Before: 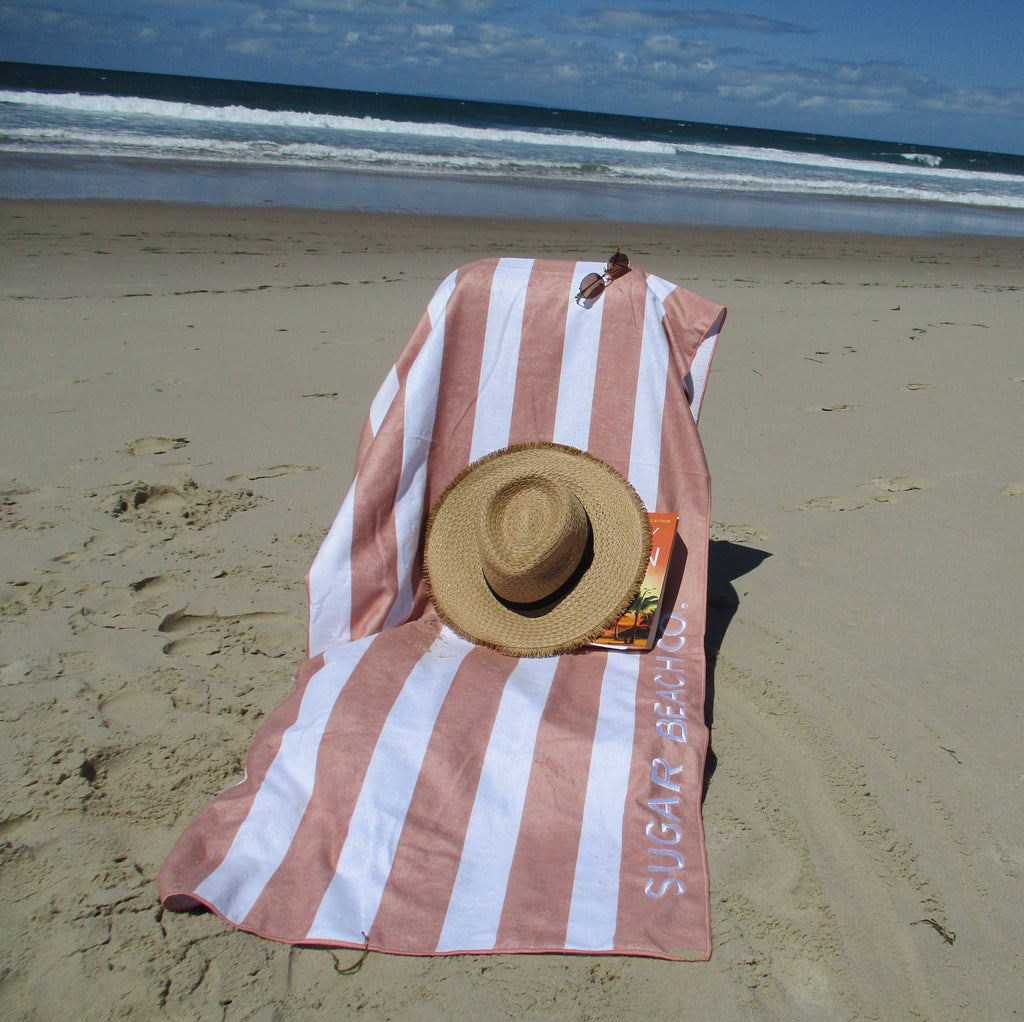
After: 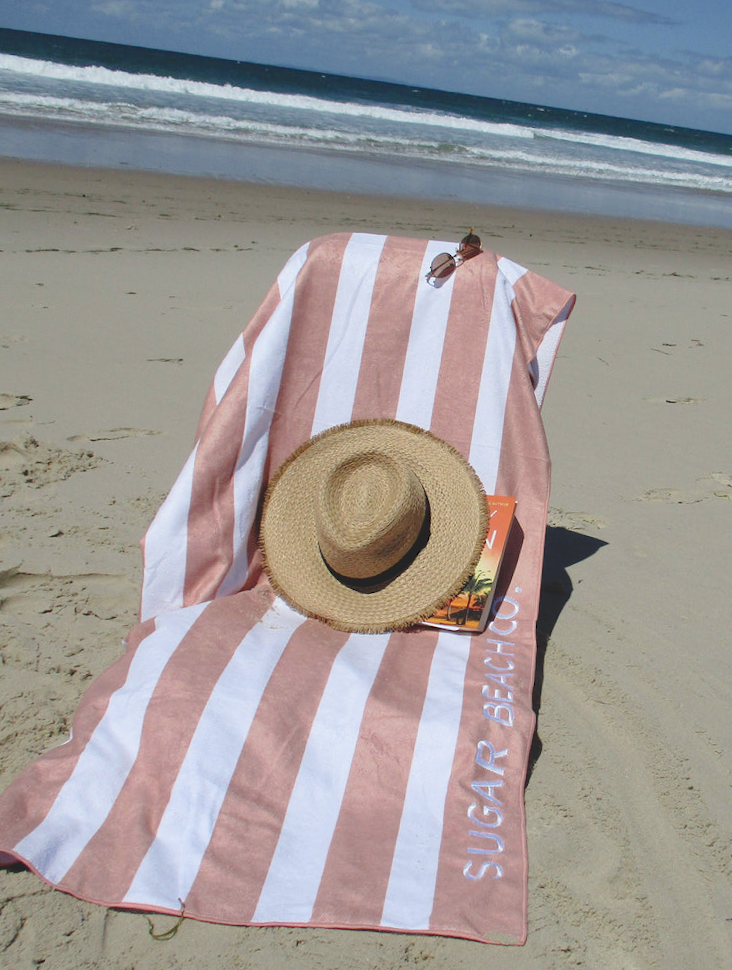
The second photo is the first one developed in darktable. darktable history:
crop and rotate: angle -3.07°, left 13.949%, top 0.038%, right 10.814%, bottom 0.081%
tone curve: curves: ch0 [(0, 0) (0.003, 0.132) (0.011, 0.13) (0.025, 0.134) (0.044, 0.138) (0.069, 0.154) (0.1, 0.17) (0.136, 0.198) (0.177, 0.25) (0.224, 0.308) (0.277, 0.371) (0.335, 0.432) (0.399, 0.491) (0.468, 0.55) (0.543, 0.612) (0.623, 0.679) (0.709, 0.766) (0.801, 0.842) (0.898, 0.912) (1, 1)], preserve colors none
